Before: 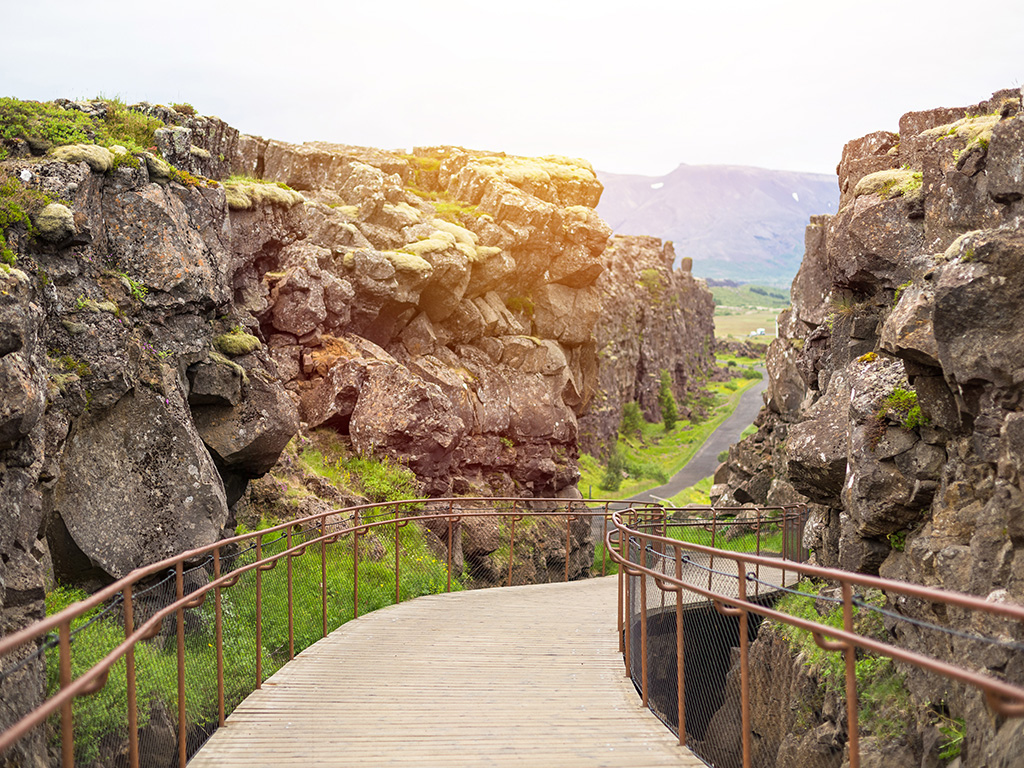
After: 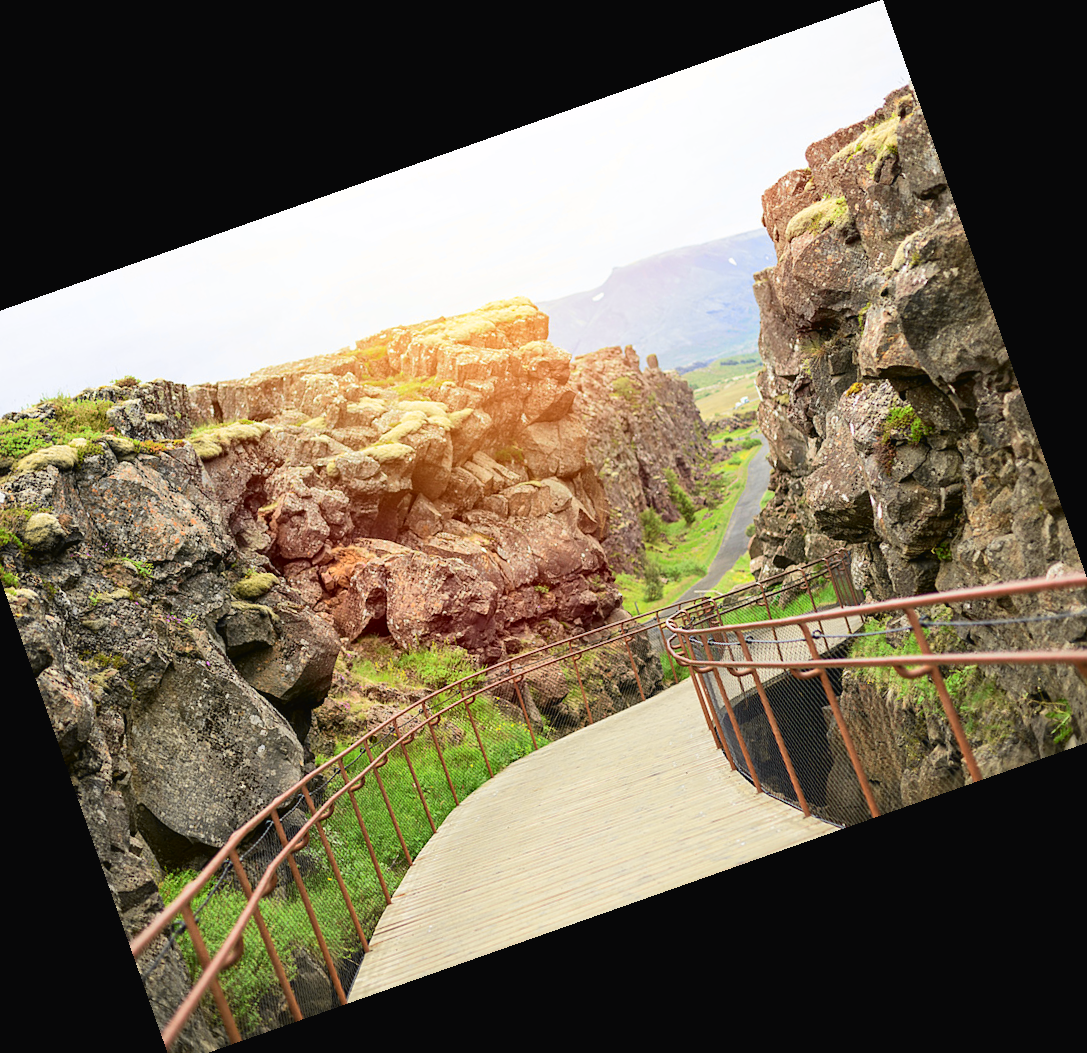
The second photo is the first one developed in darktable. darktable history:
crop and rotate: angle 19.43°, left 6.812%, right 4.125%, bottom 1.087%
tone curve: curves: ch0 [(0, 0.018) (0.061, 0.041) (0.205, 0.191) (0.289, 0.292) (0.39, 0.424) (0.493, 0.551) (0.666, 0.743) (0.795, 0.841) (1, 0.998)]; ch1 [(0, 0) (0.385, 0.343) (0.439, 0.415) (0.494, 0.498) (0.501, 0.501) (0.51, 0.496) (0.548, 0.554) (0.586, 0.61) (0.684, 0.658) (0.783, 0.804) (1, 1)]; ch2 [(0, 0) (0.304, 0.31) (0.403, 0.399) (0.441, 0.428) (0.47, 0.469) (0.498, 0.496) (0.524, 0.538) (0.566, 0.588) (0.648, 0.665) (0.697, 0.699) (1, 1)], color space Lab, independent channels, preserve colors none
